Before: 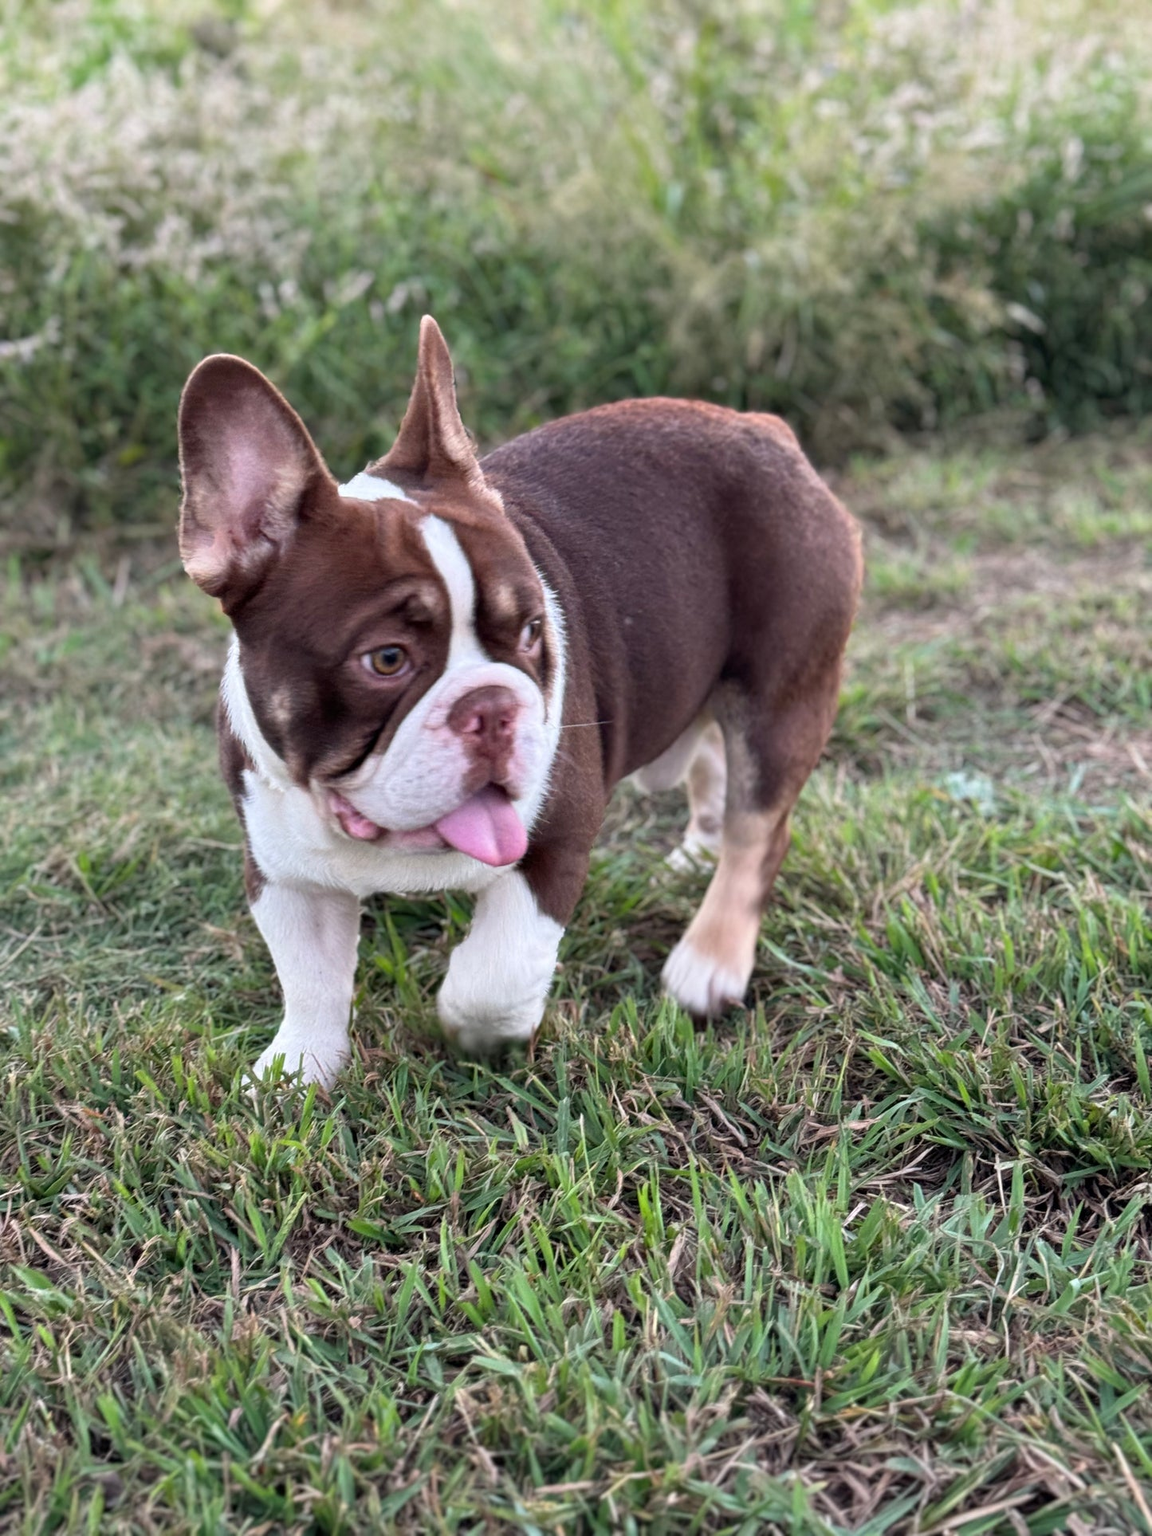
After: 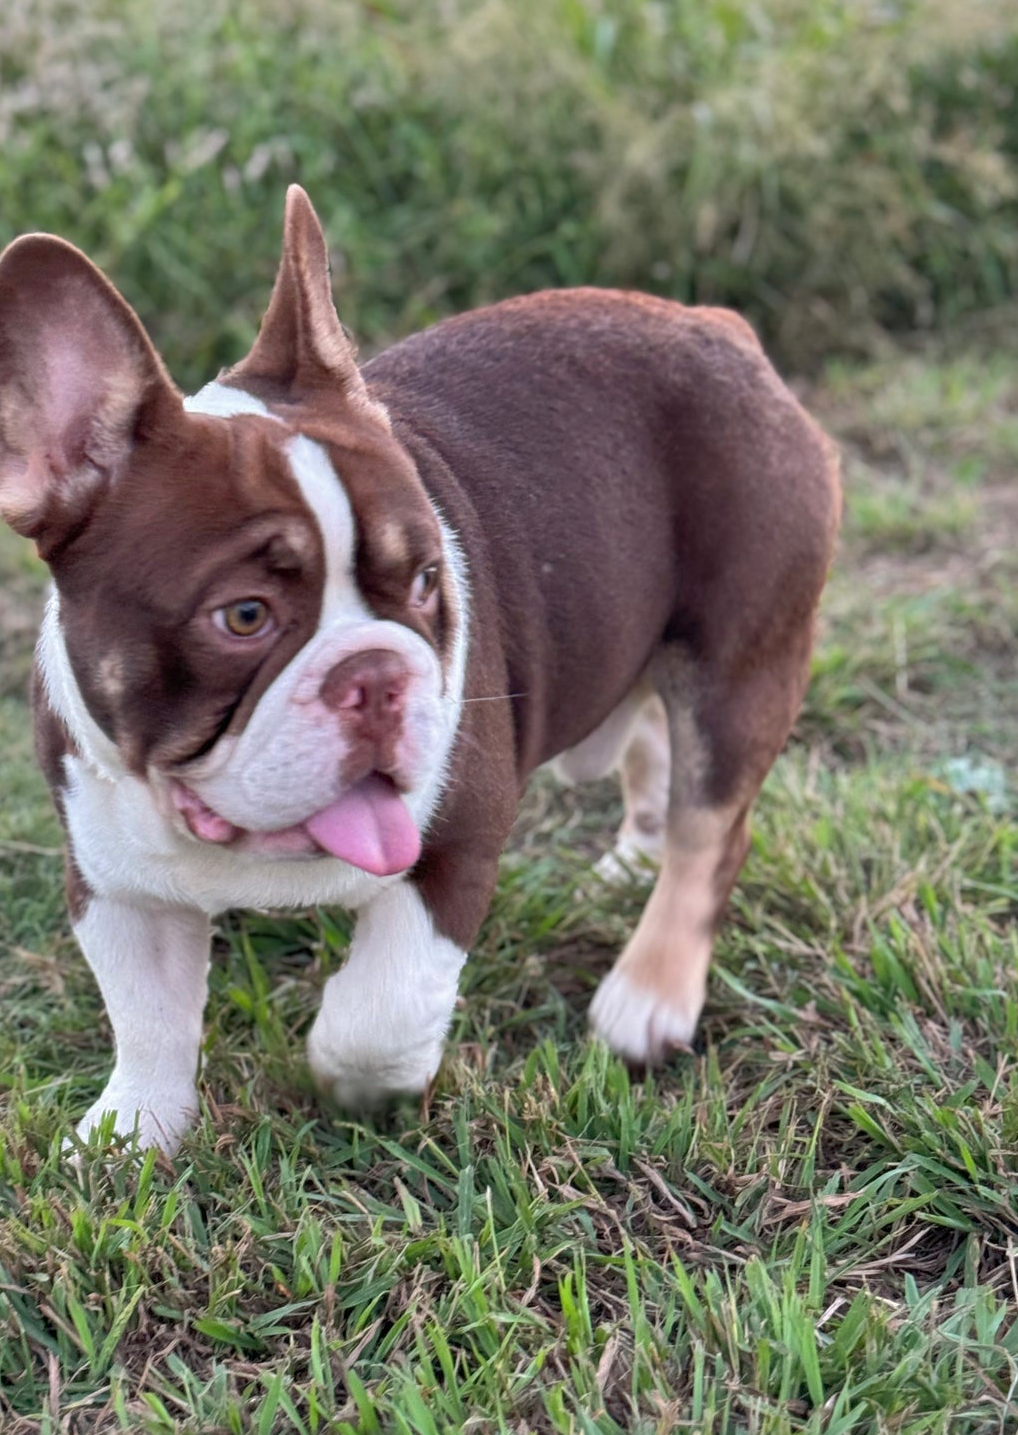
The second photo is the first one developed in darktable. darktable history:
tone equalizer: edges refinement/feathering 500, mask exposure compensation -1.57 EV, preserve details no
crop and rotate: left 16.682%, top 10.954%, right 12.838%, bottom 14.527%
shadows and highlights: on, module defaults
